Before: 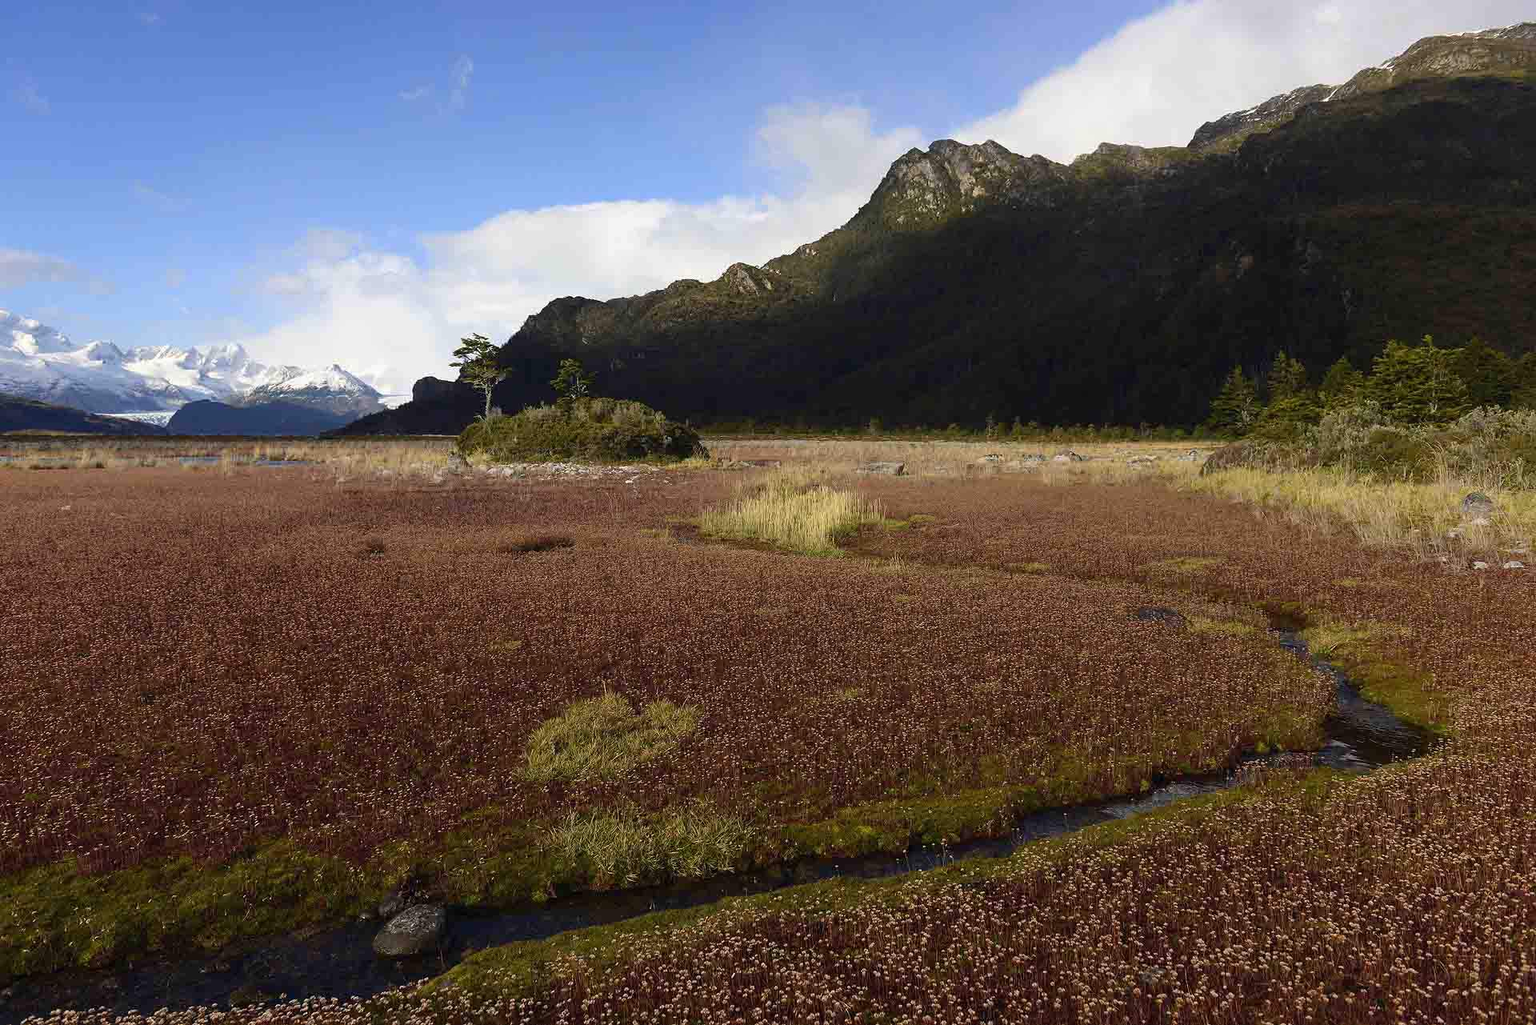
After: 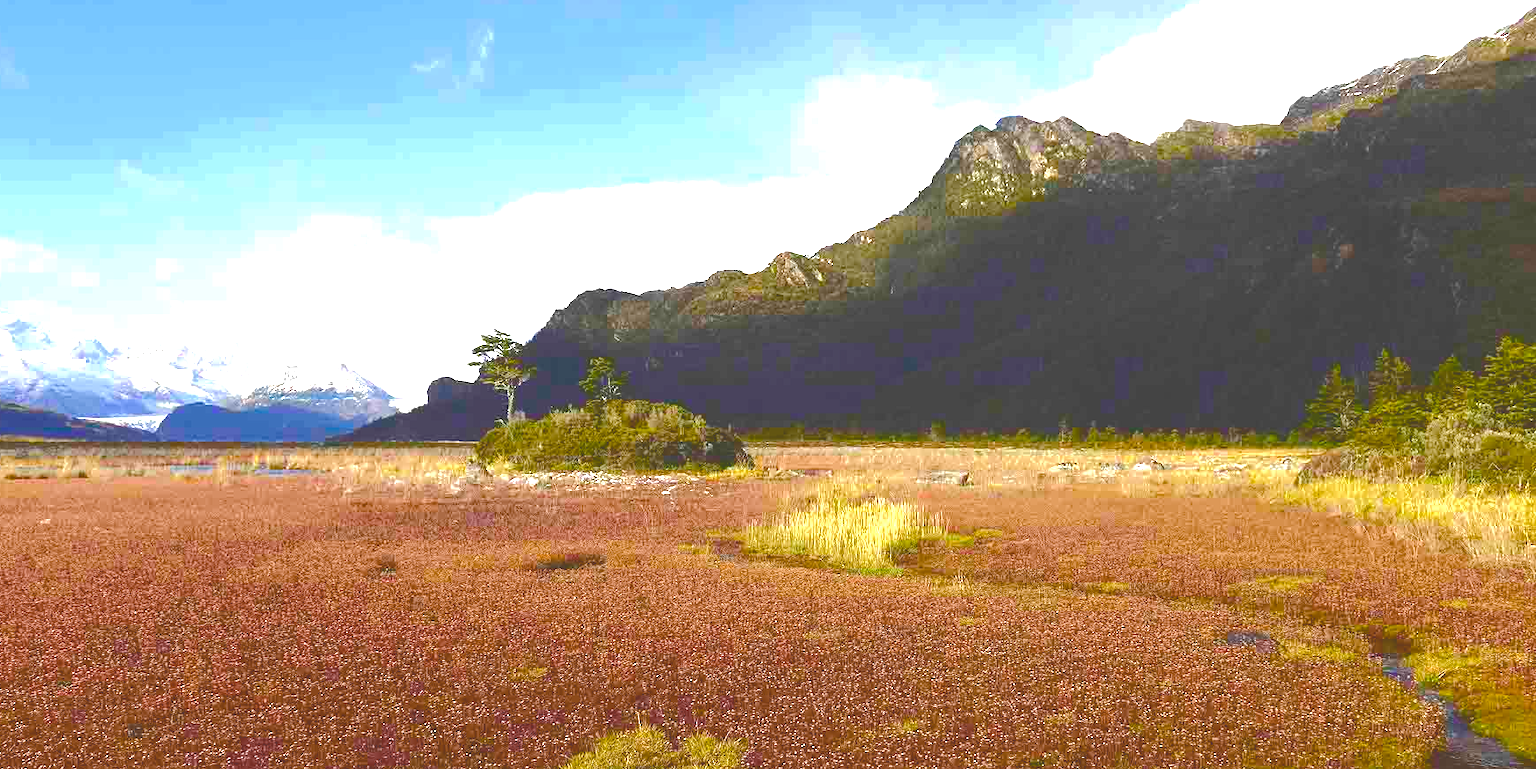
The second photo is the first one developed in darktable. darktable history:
crop: left 1.617%, top 3.392%, right 7.566%, bottom 28.413%
color balance rgb: linear chroma grading › shadows 31.53%, linear chroma grading › global chroma -1.616%, linear chroma grading › mid-tones 3.916%, perceptual saturation grading › global saturation 24.951%, perceptual brilliance grading › global brilliance 11.34%
tone curve: curves: ch0 [(0, 0) (0.003, 0.264) (0.011, 0.264) (0.025, 0.265) (0.044, 0.269) (0.069, 0.273) (0.1, 0.28) (0.136, 0.292) (0.177, 0.309) (0.224, 0.336) (0.277, 0.371) (0.335, 0.412) (0.399, 0.469) (0.468, 0.533) (0.543, 0.595) (0.623, 0.66) (0.709, 0.73) (0.801, 0.8) (0.898, 0.854) (1, 1)], color space Lab, independent channels, preserve colors none
exposure: exposure 0.921 EV, compensate highlight preservation false
